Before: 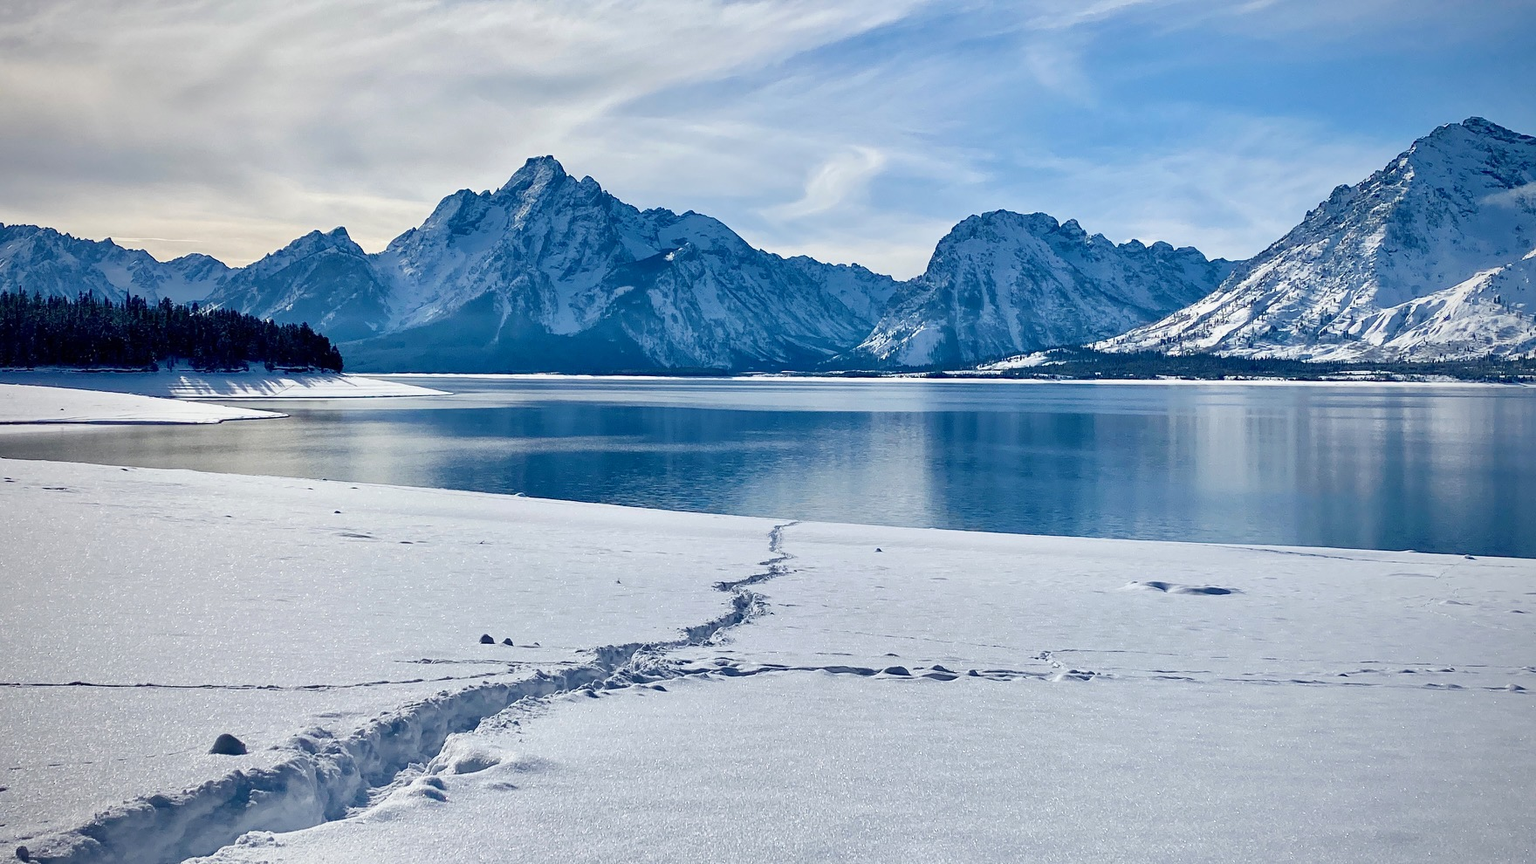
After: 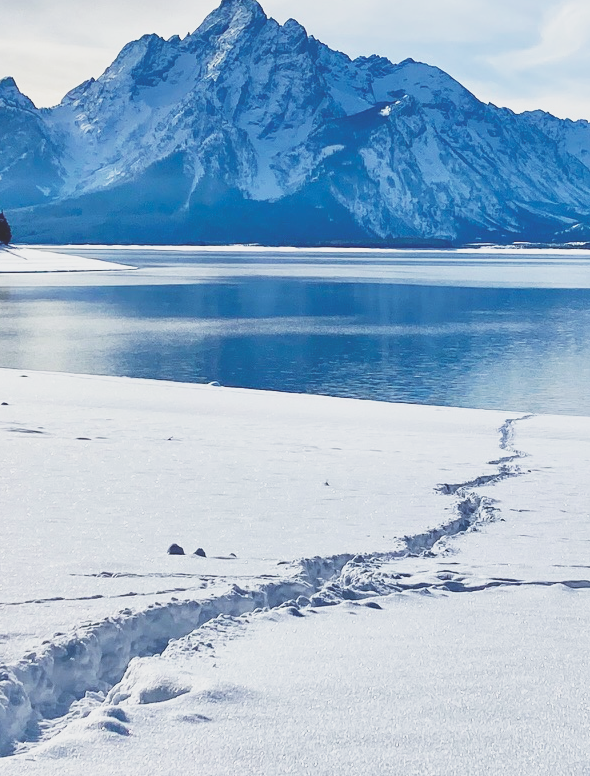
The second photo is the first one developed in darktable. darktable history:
base curve: curves: ch0 [(0, 0) (0.088, 0.125) (0.176, 0.251) (0.354, 0.501) (0.613, 0.749) (1, 0.877)], preserve colors none
exposure: black level correction -0.023, exposure -0.039 EV, compensate highlight preservation false
crop and rotate: left 21.77%, top 18.528%, right 44.676%, bottom 2.997%
